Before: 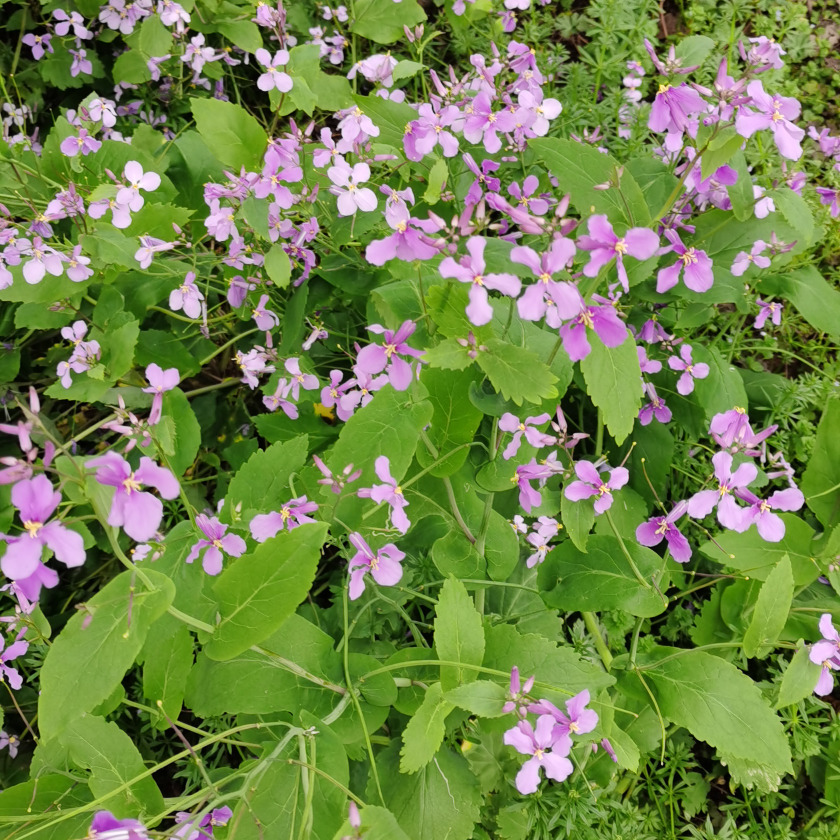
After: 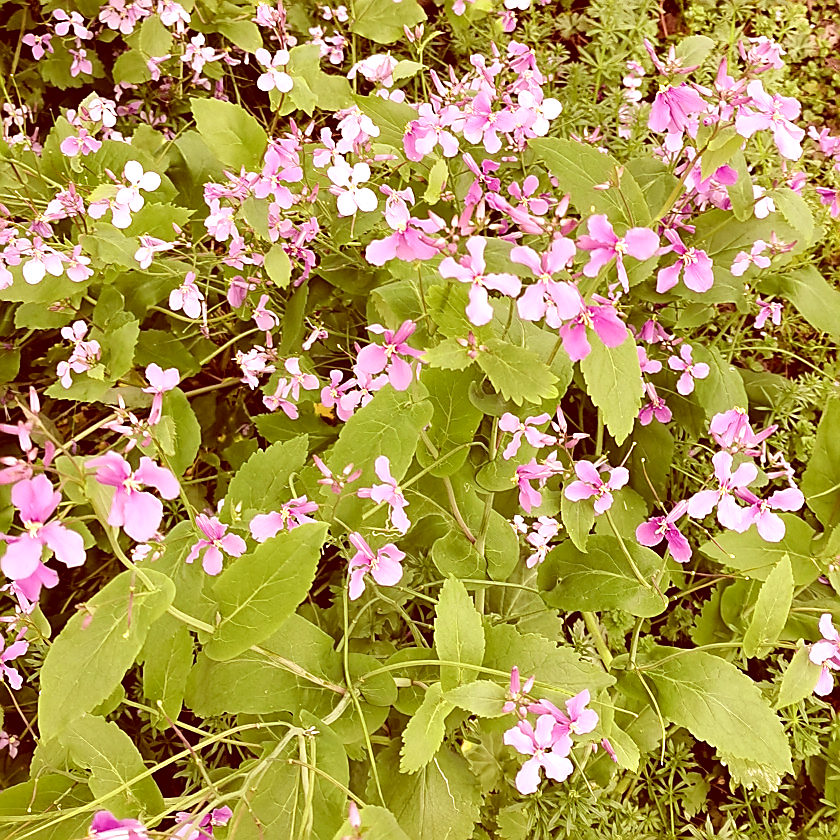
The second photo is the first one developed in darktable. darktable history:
exposure: exposure 0.6 EV, compensate highlight preservation false
tone equalizer: on, module defaults
color correction: highlights a* 9.03, highlights b* 8.71, shadows a* 40, shadows b* 40, saturation 0.8
sharpen: radius 1.4, amount 1.25, threshold 0.7
